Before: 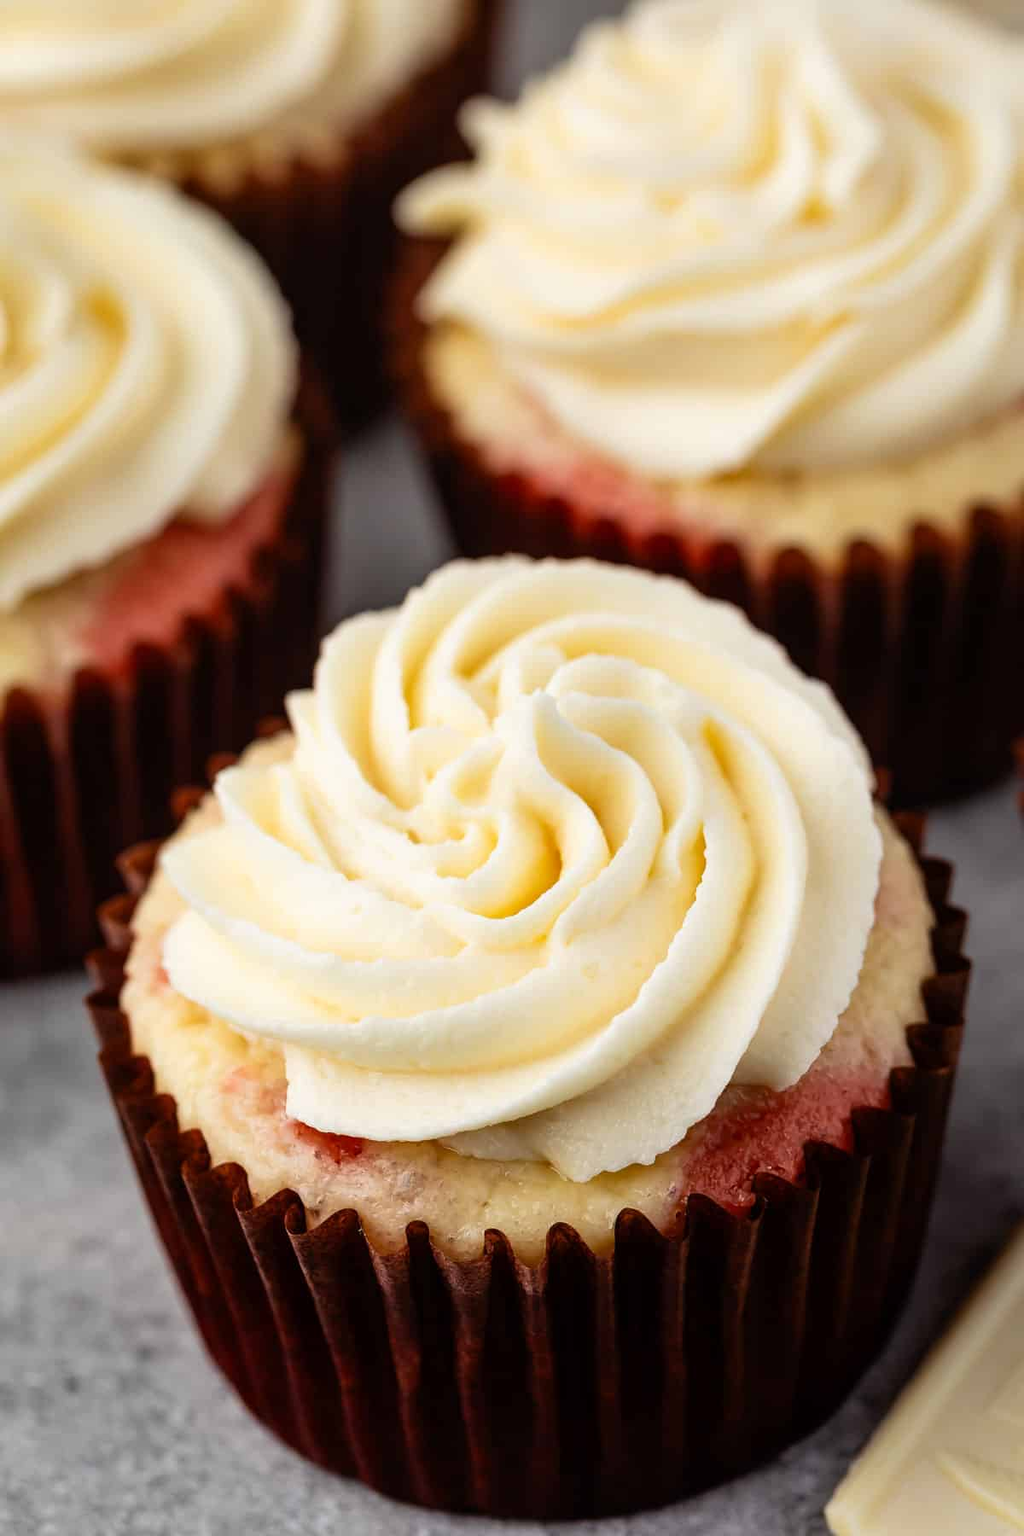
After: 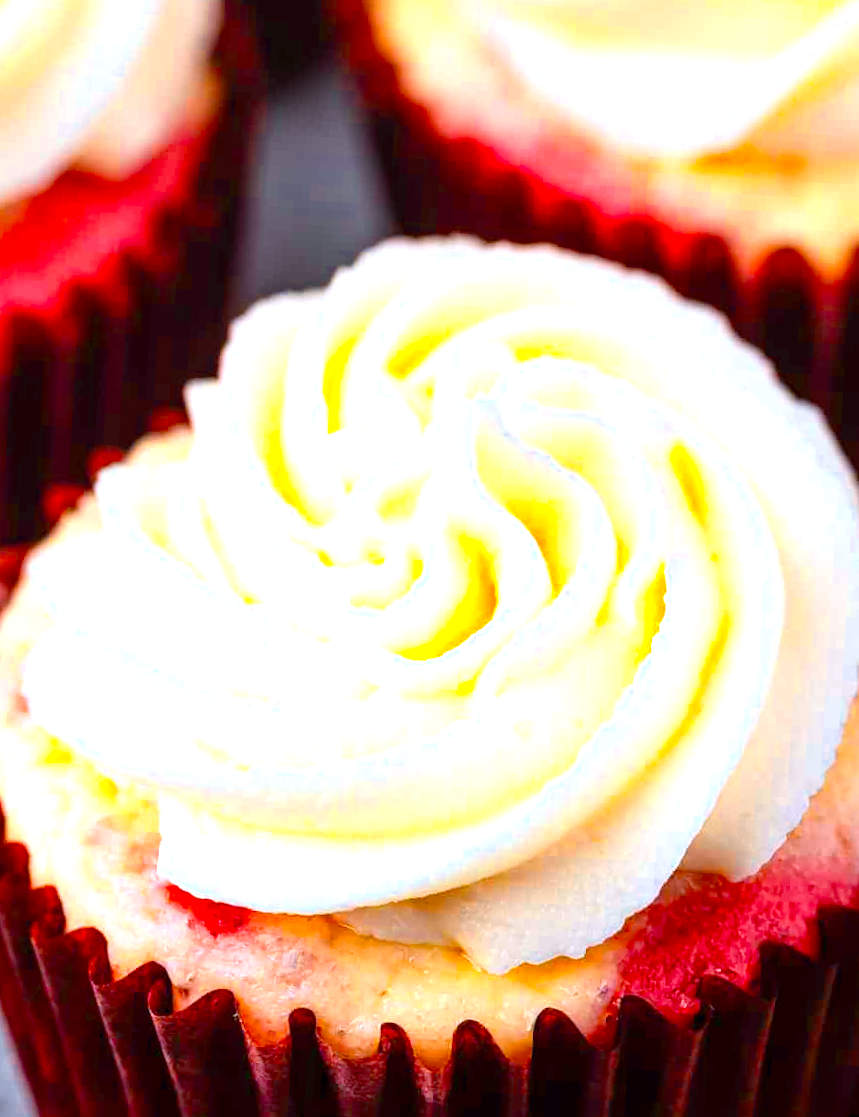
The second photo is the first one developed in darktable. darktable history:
crop and rotate: angle -3.37°, left 9.79%, top 20.73%, right 12.42%, bottom 11.82%
color calibration: output R [1.422, -0.35, -0.252, 0], output G [-0.238, 1.259, -0.084, 0], output B [-0.081, -0.196, 1.58, 0], output brightness [0.49, 0.671, -0.57, 0], illuminant same as pipeline (D50), adaptation none (bypass), saturation algorithm version 1 (2020)
